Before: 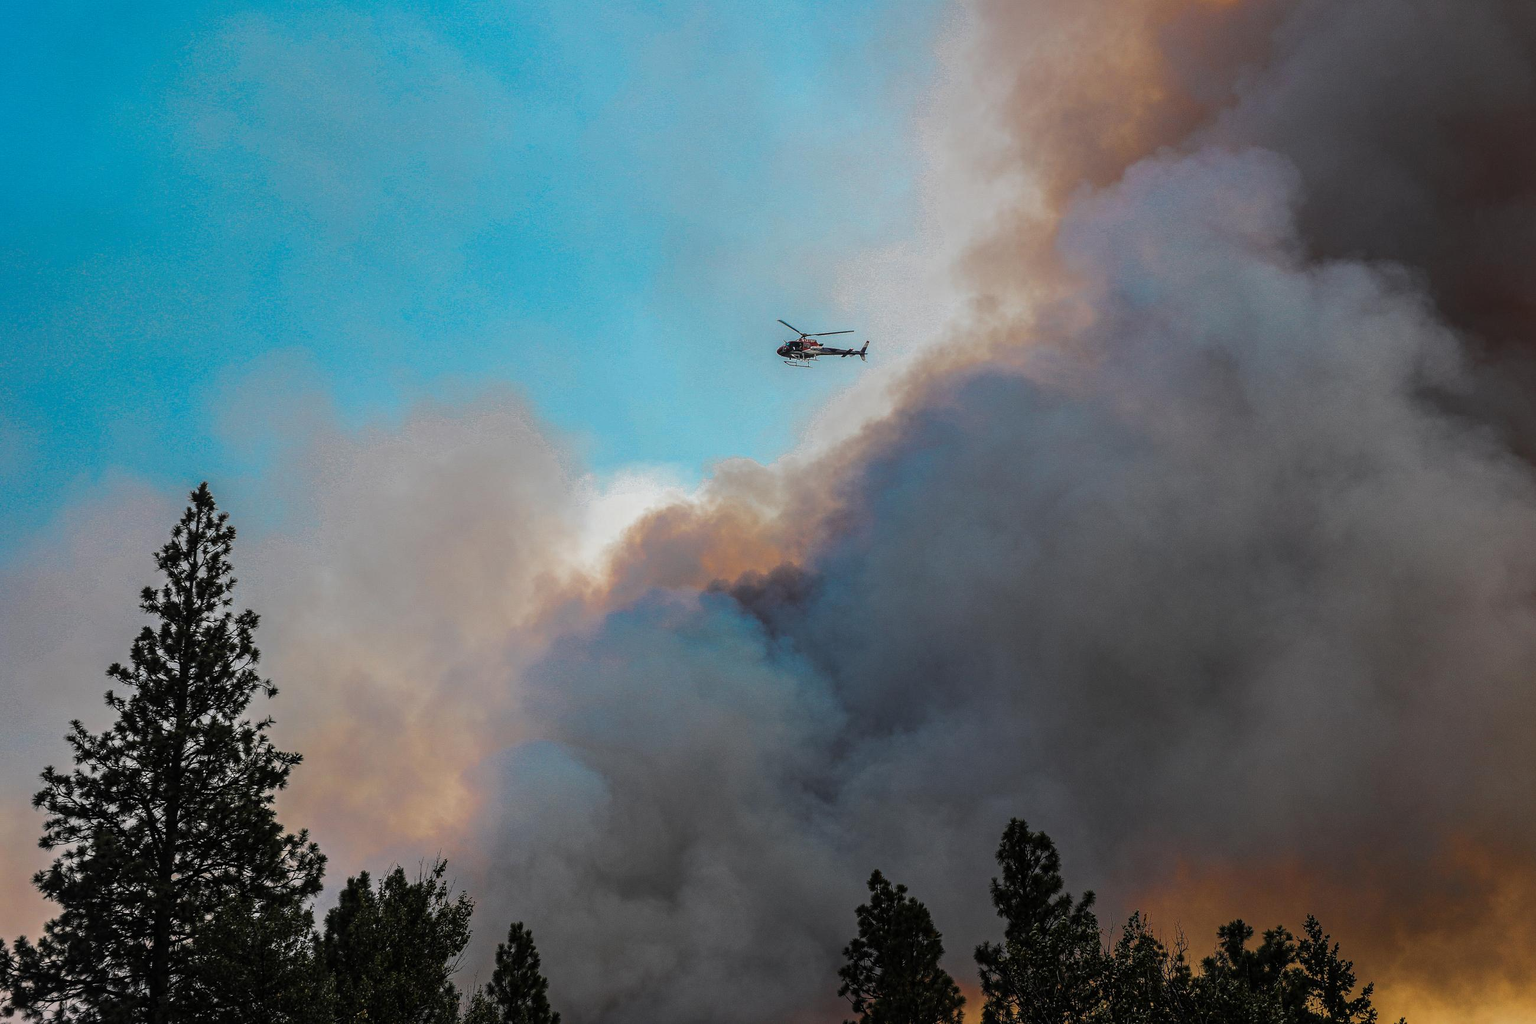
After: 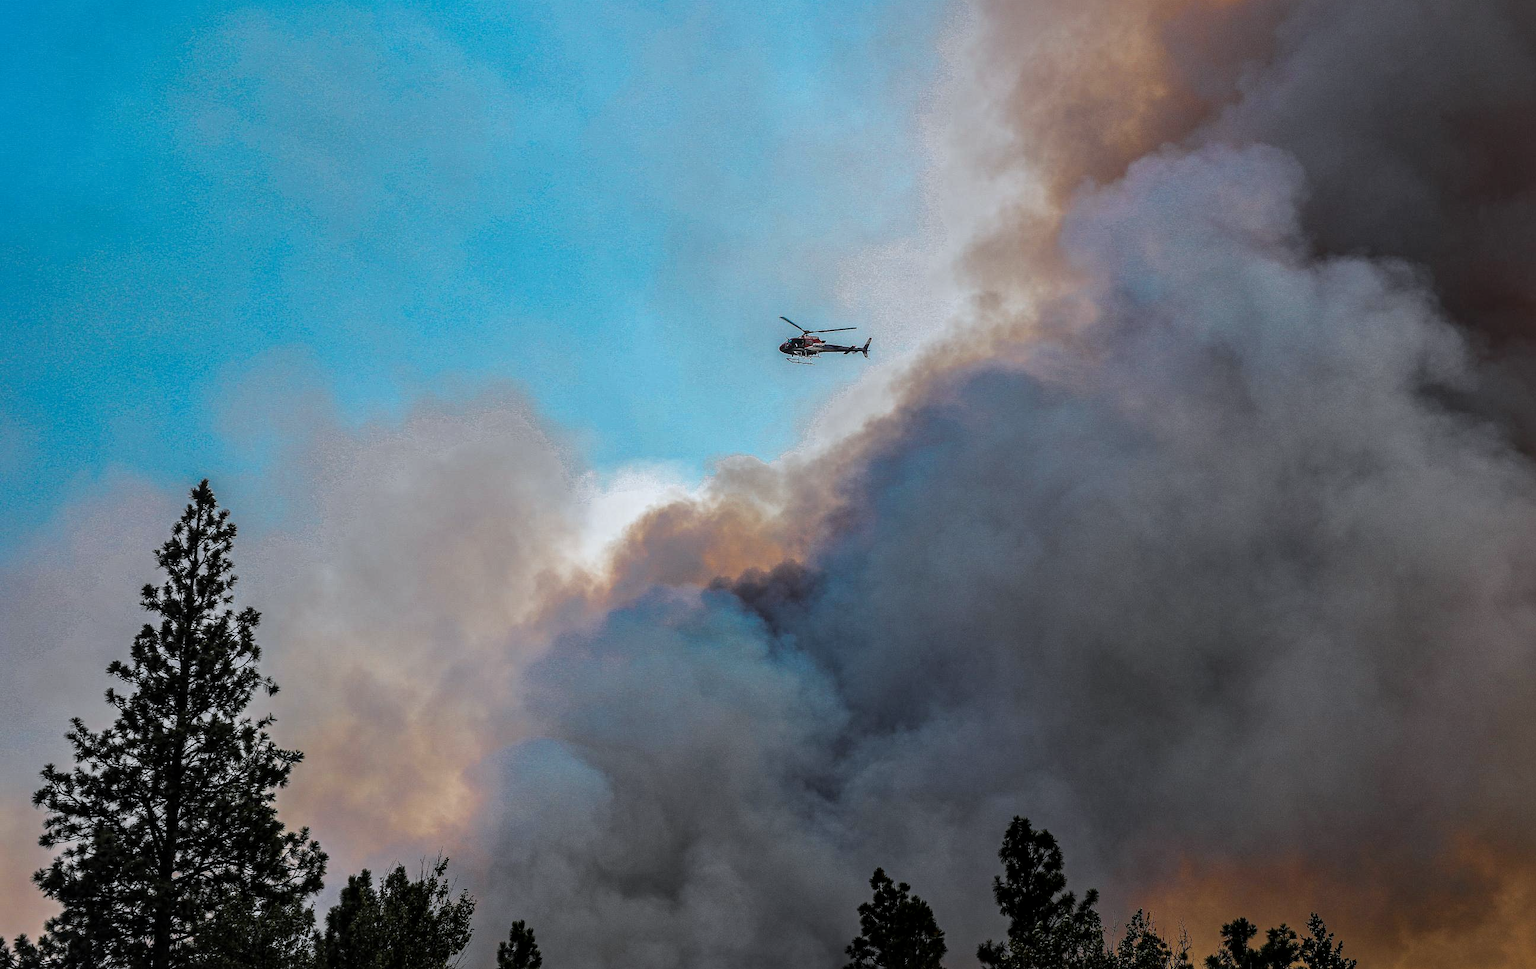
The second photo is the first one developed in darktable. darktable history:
local contrast: mode bilateral grid, contrast 20, coarseness 50, detail 144%, midtone range 0.2
white balance: red 0.976, blue 1.04
crop: top 0.448%, right 0.264%, bottom 5.045%
